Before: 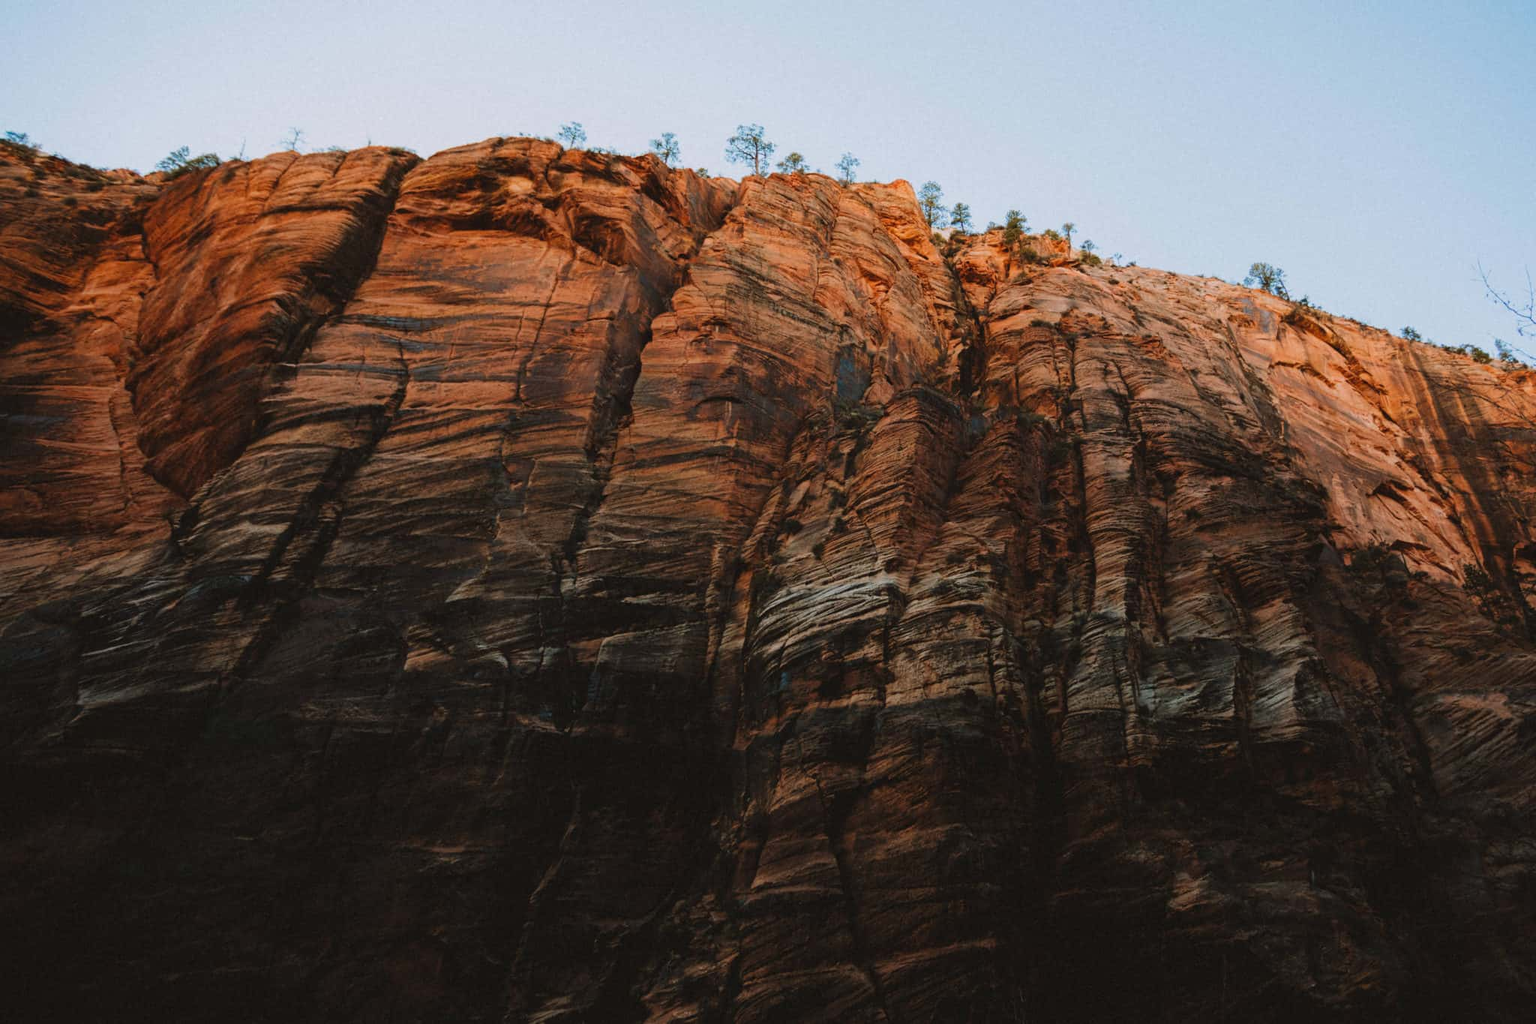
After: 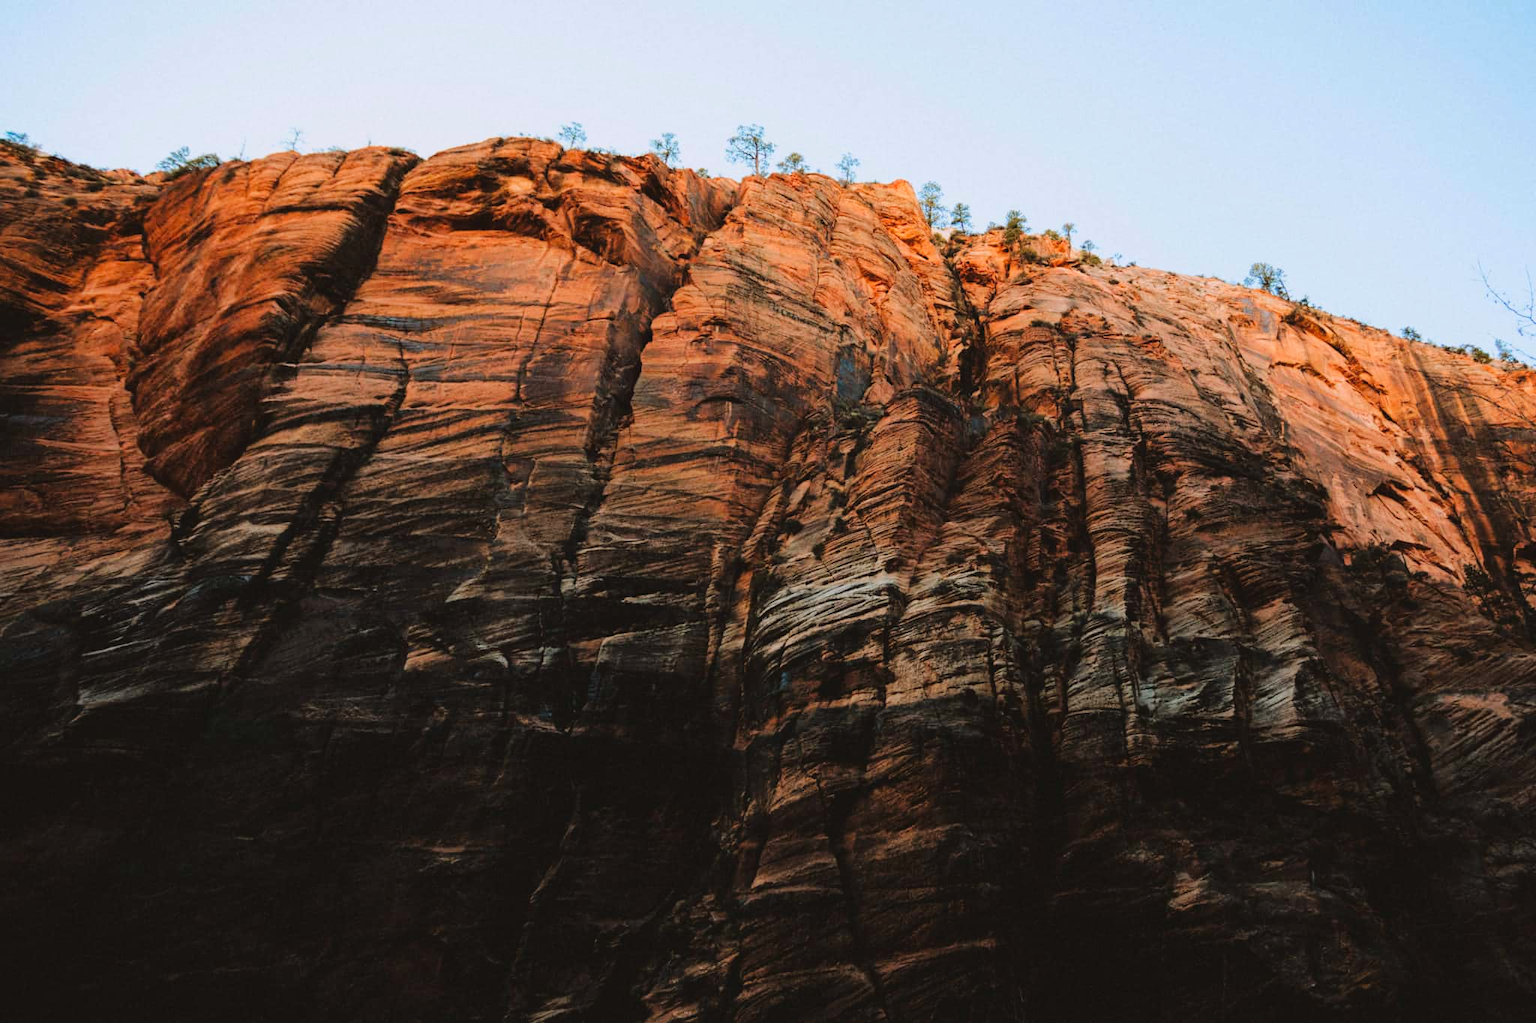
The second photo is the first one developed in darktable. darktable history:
tone curve: curves: ch0 [(0.001, 0.029) (0.084, 0.074) (0.162, 0.165) (0.304, 0.382) (0.466, 0.576) (0.654, 0.741) (0.848, 0.906) (0.984, 0.963)]; ch1 [(0, 0) (0.34, 0.235) (0.46, 0.46) (0.515, 0.502) (0.553, 0.567) (0.764, 0.815) (1, 1)]; ch2 [(0, 0) (0.44, 0.458) (0.479, 0.492) (0.524, 0.507) (0.547, 0.579) (0.673, 0.712) (1, 1)], color space Lab, linked channels, preserve colors none
